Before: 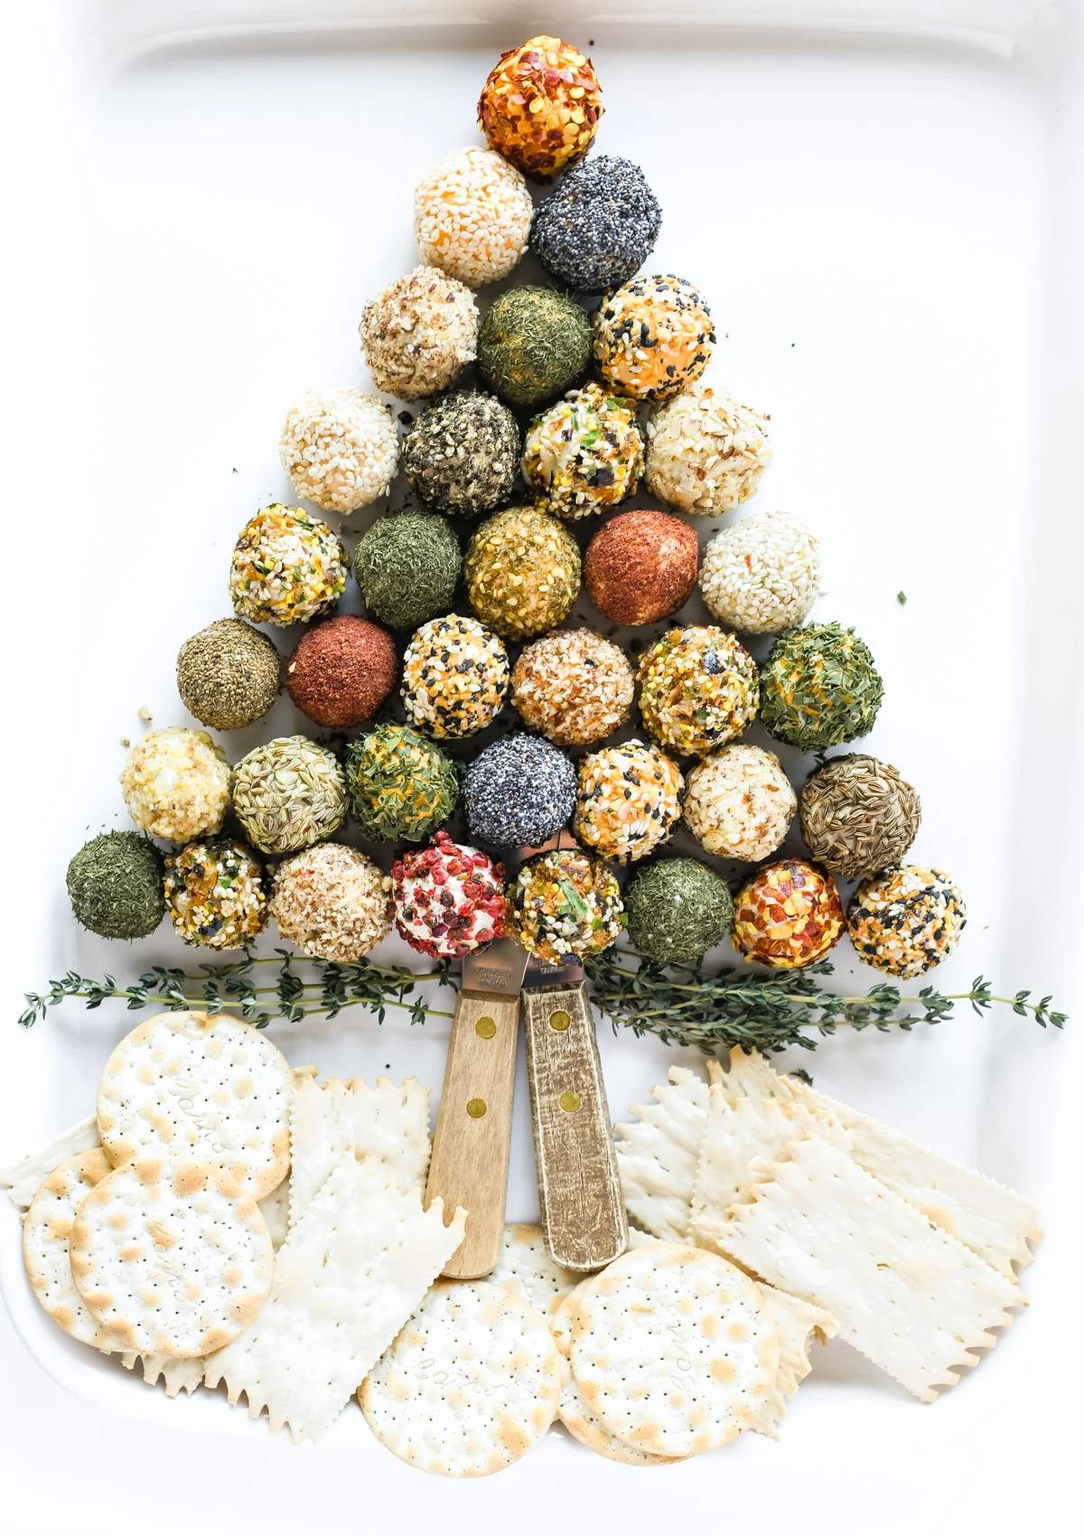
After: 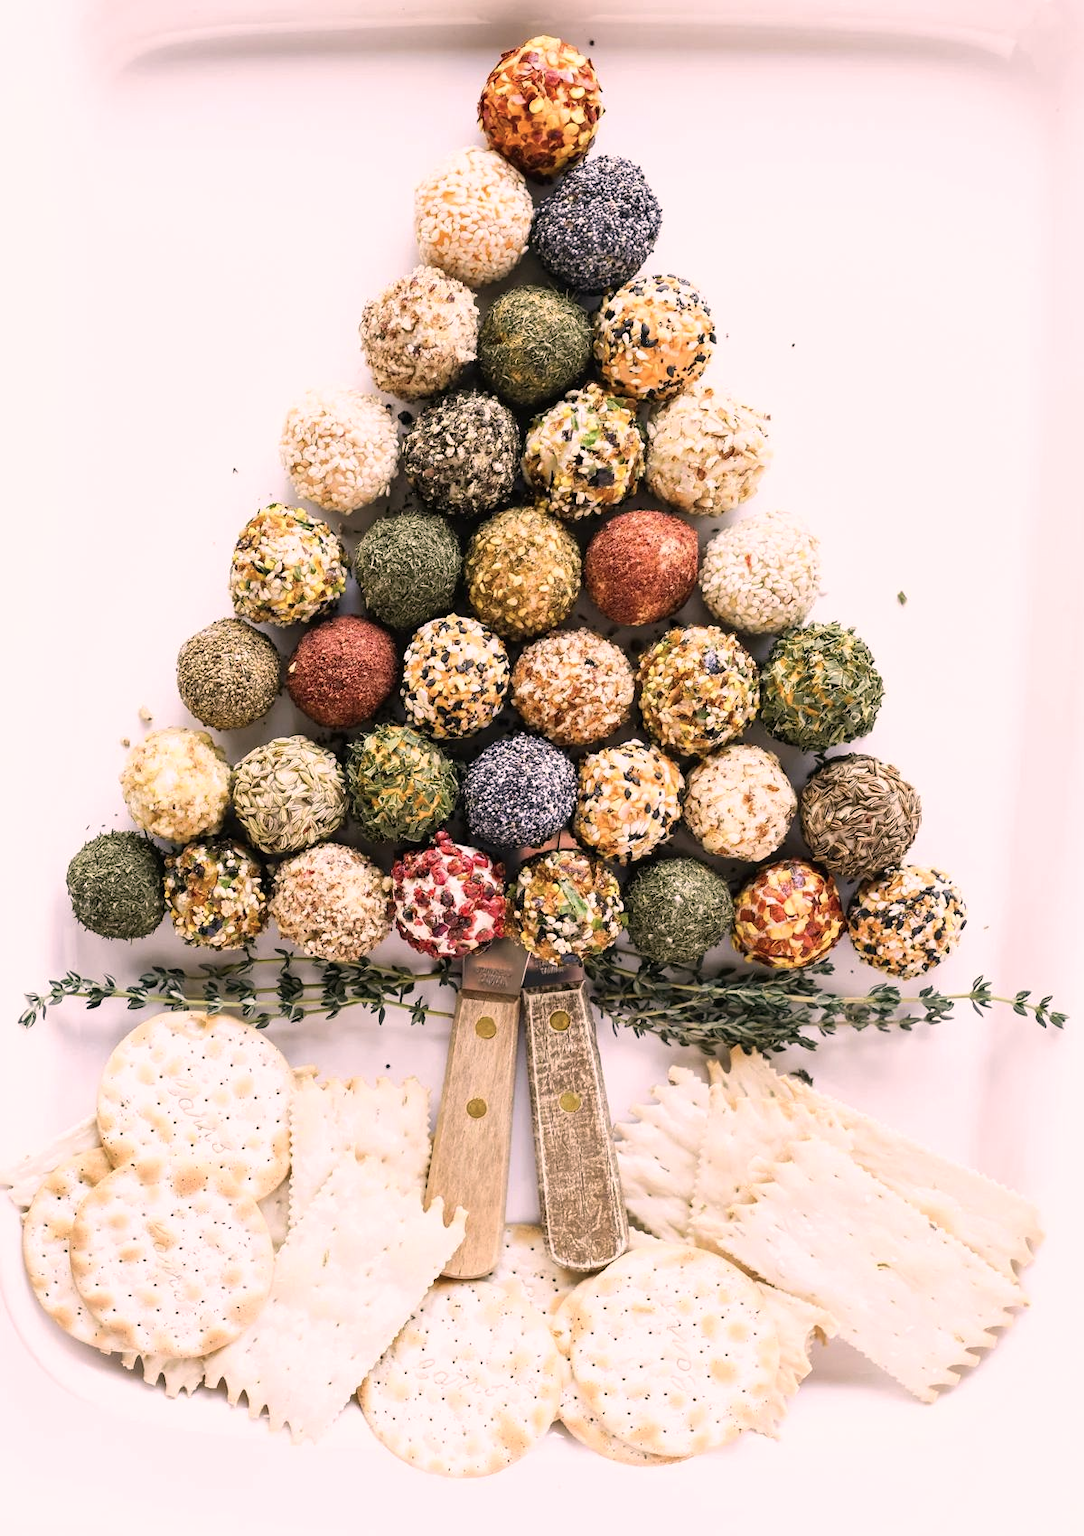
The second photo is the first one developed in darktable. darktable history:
color balance rgb: shadows lift › luminance -19.608%, linear chroma grading › global chroma -15.193%, perceptual saturation grading › global saturation 0.178%
color correction: highlights a* 12.95, highlights b* 5.41
